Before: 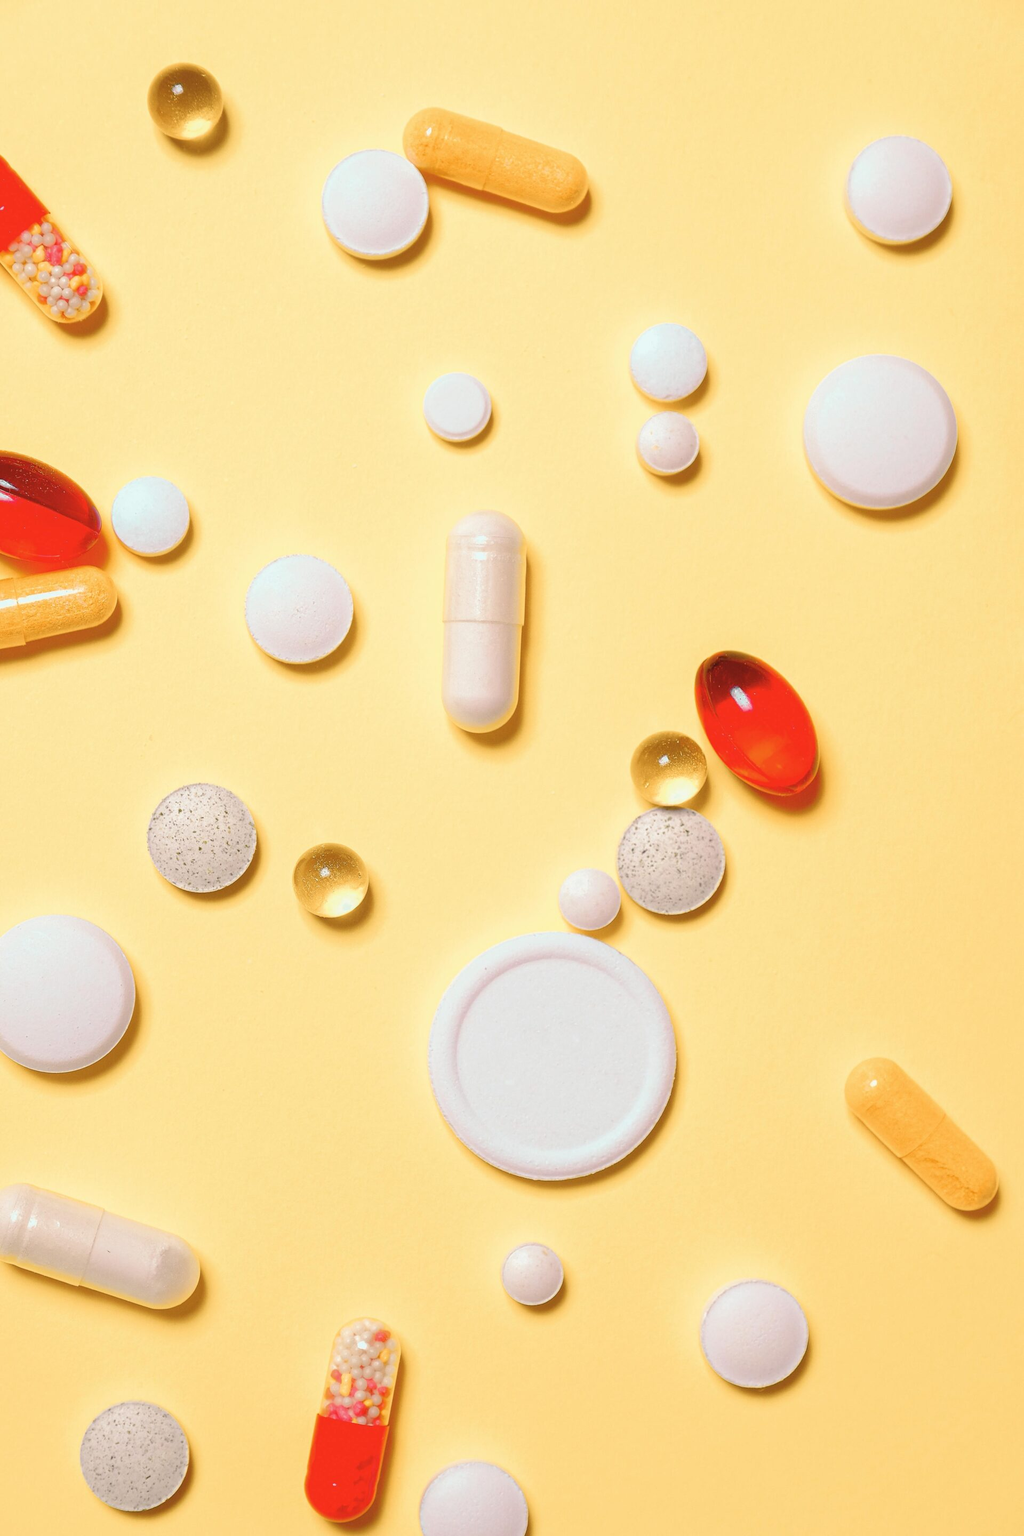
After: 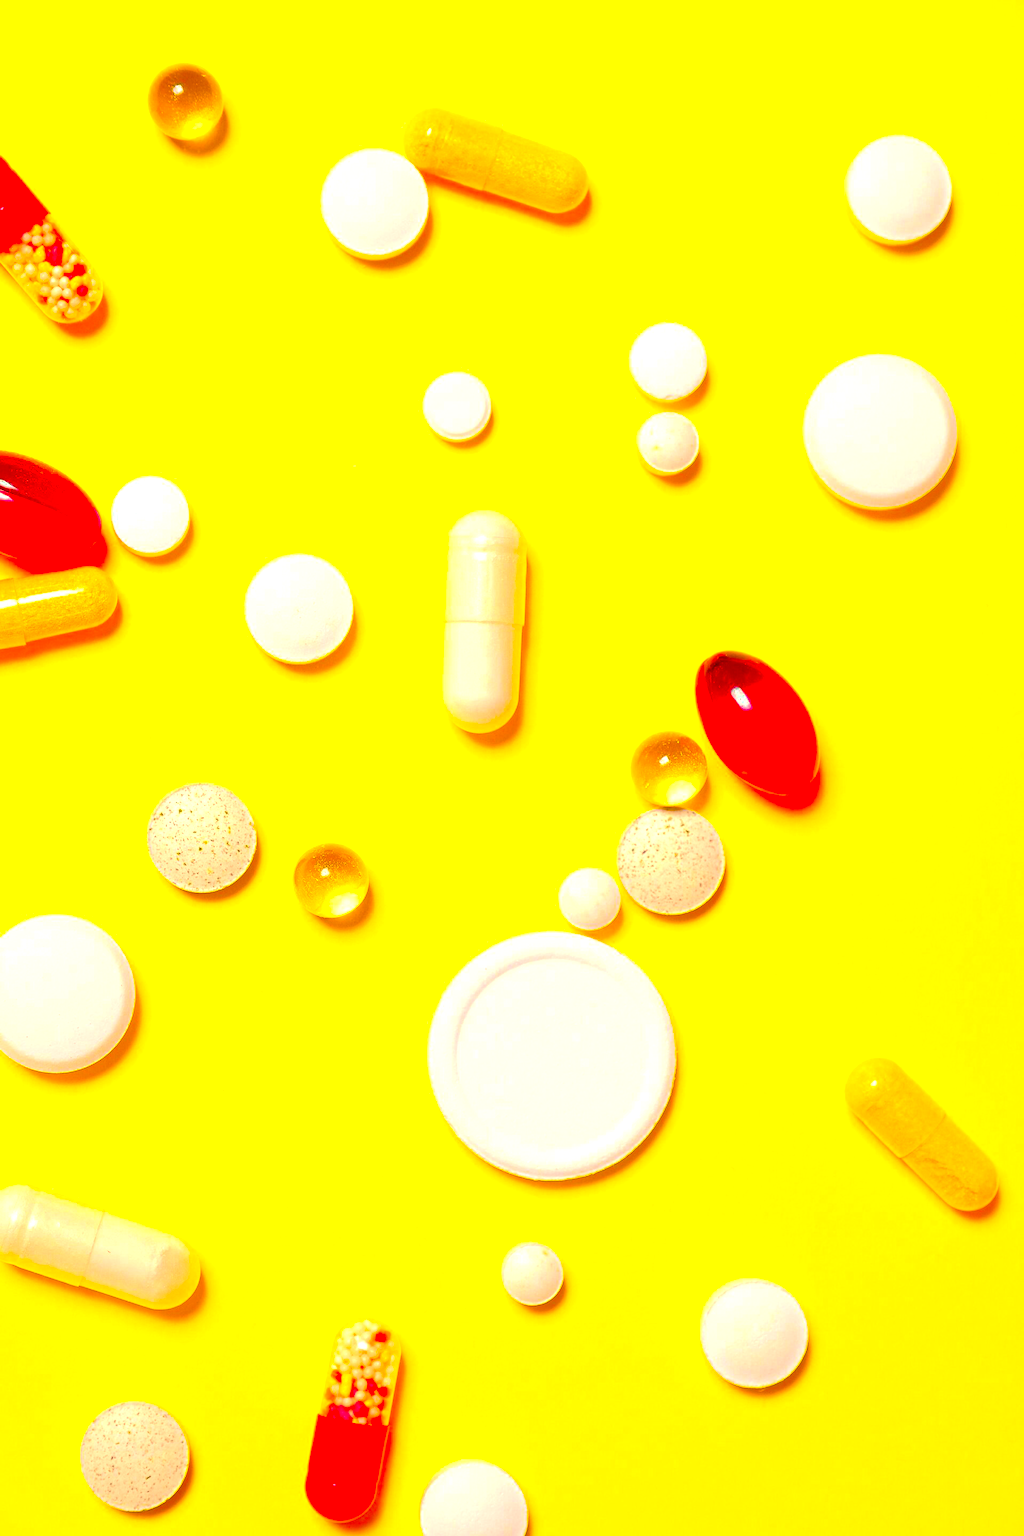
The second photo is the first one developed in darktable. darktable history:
color balance rgb: shadows lift › luminance -20.109%, power › luminance 1.658%, highlights gain › chroma 3.085%, highlights gain › hue 78.59°, perceptual saturation grading › global saturation 30.638%, global vibrance 41.847%
tone equalizer: mask exposure compensation -0.5 EV
contrast brightness saturation: saturation 0.484
exposure: black level correction 0, exposure 0.701 EV, compensate highlight preservation false
